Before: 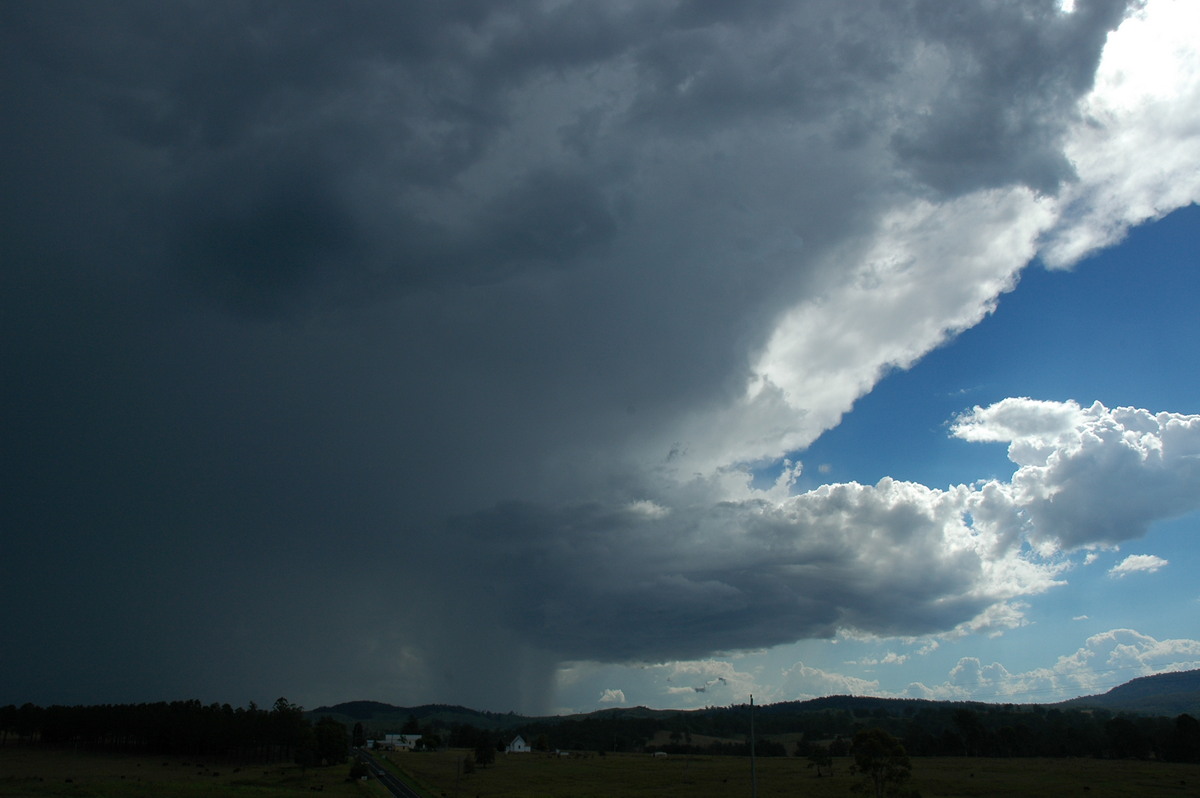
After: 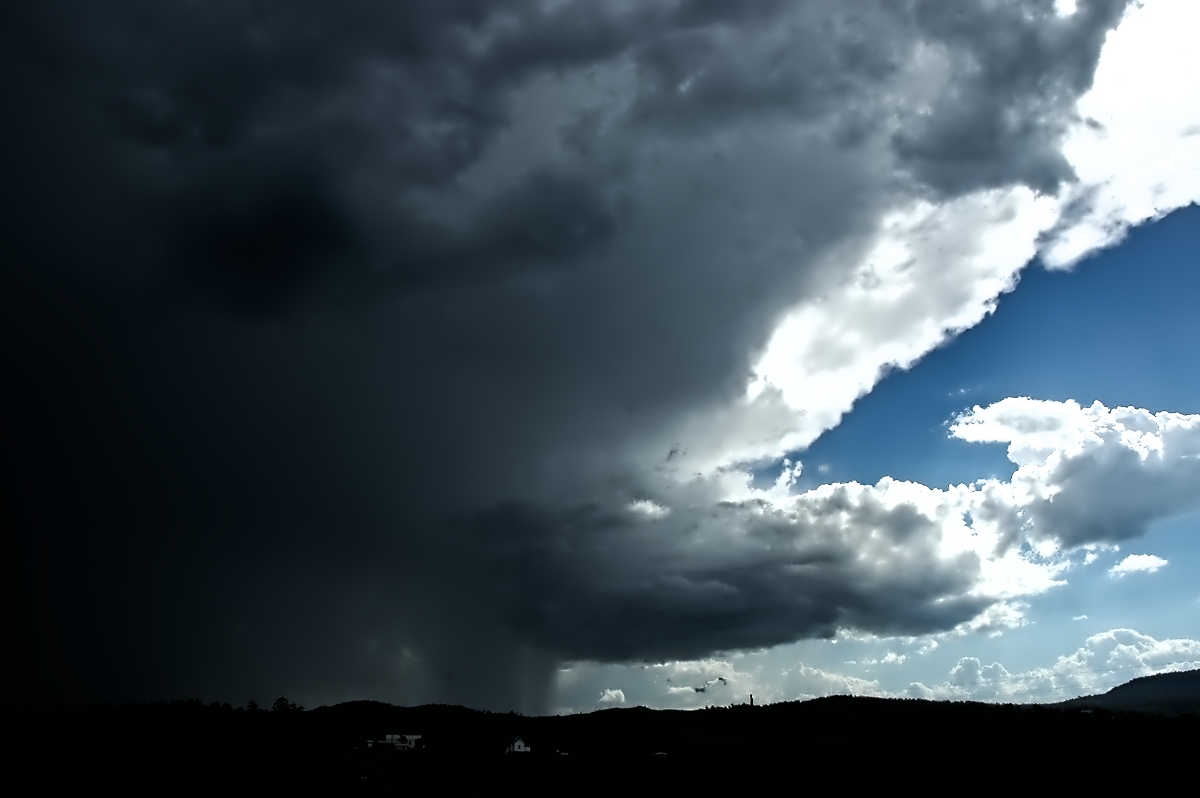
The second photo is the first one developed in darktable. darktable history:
filmic rgb: black relative exposure -8.21 EV, white relative exposure 2.23 EV, hardness 7.07, latitude 85.04%, contrast 1.691, highlights saturation mix -4.41%, shadows ↔ highlights balance -2.56%
contrast equalizer: octaves 7, y [[0.5, 0.542, 0.583, 0.625, 0.667, 0.708], [0.5 ×6], [0.5 ×6], [0, 0.033, 0.067, 0.1, 0.133, 0.167], [0, 0.05, 0.1, 0.15, 0.2, 0.25]]
